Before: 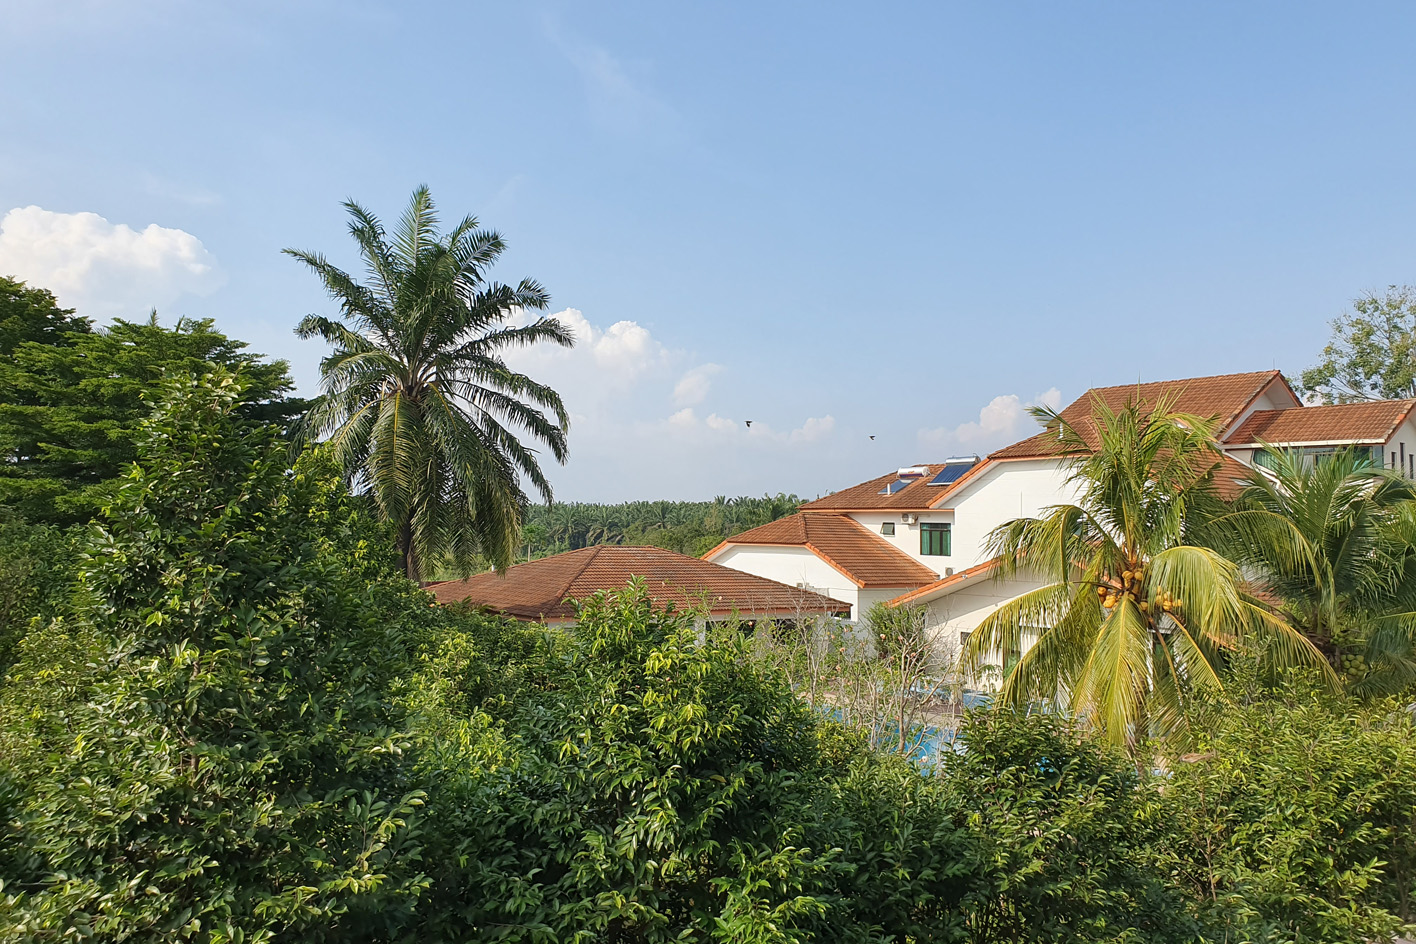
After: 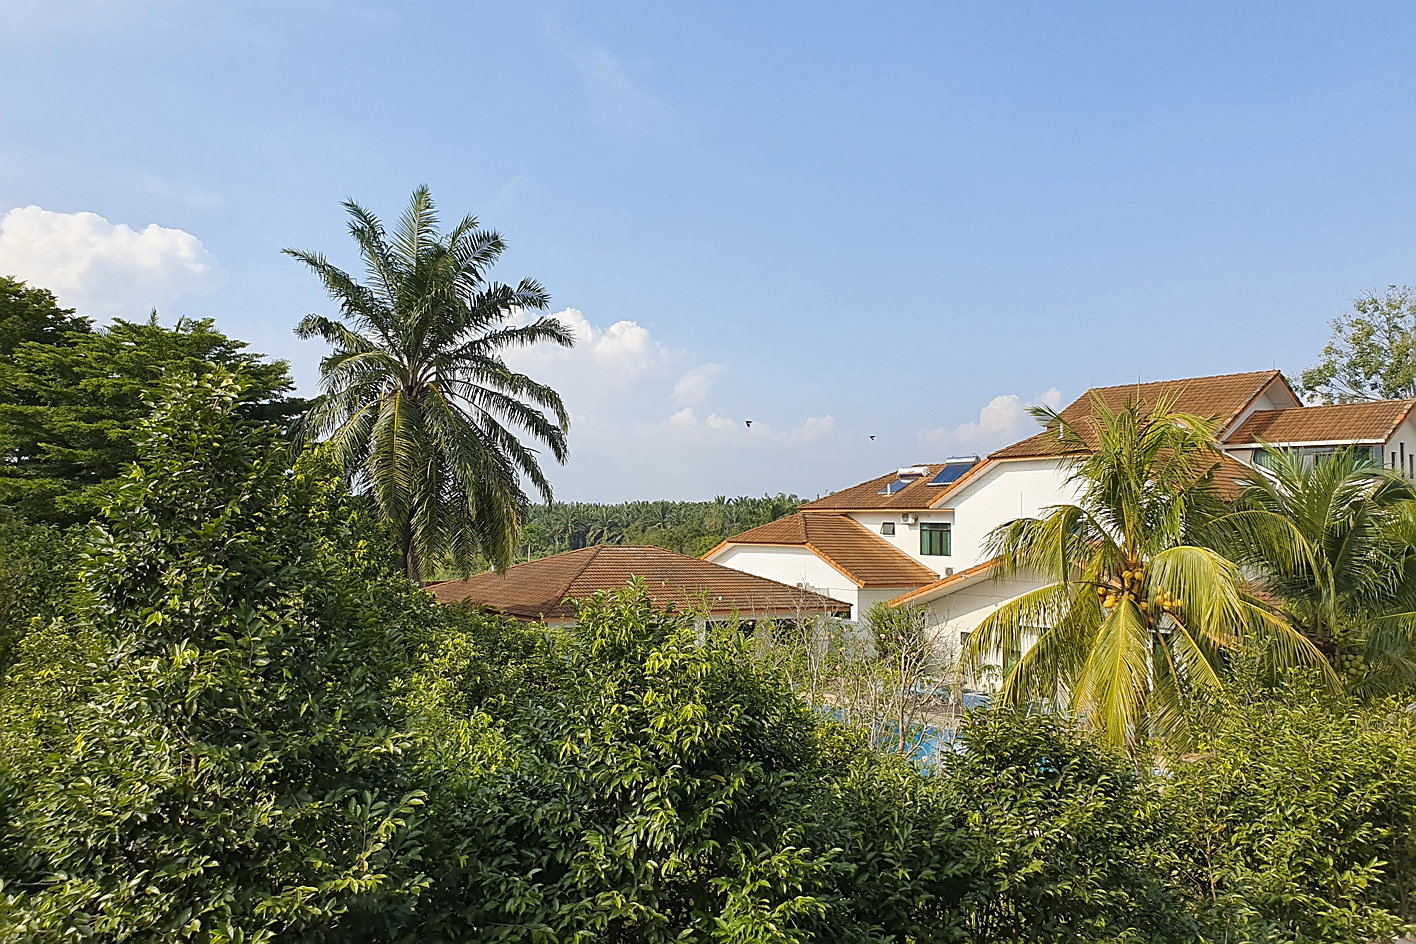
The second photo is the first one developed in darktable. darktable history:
color contrast: green-magenta contrast 0.8, blue-yellow contrast 1.1, unbound 0
sharpen: on, module defaults
